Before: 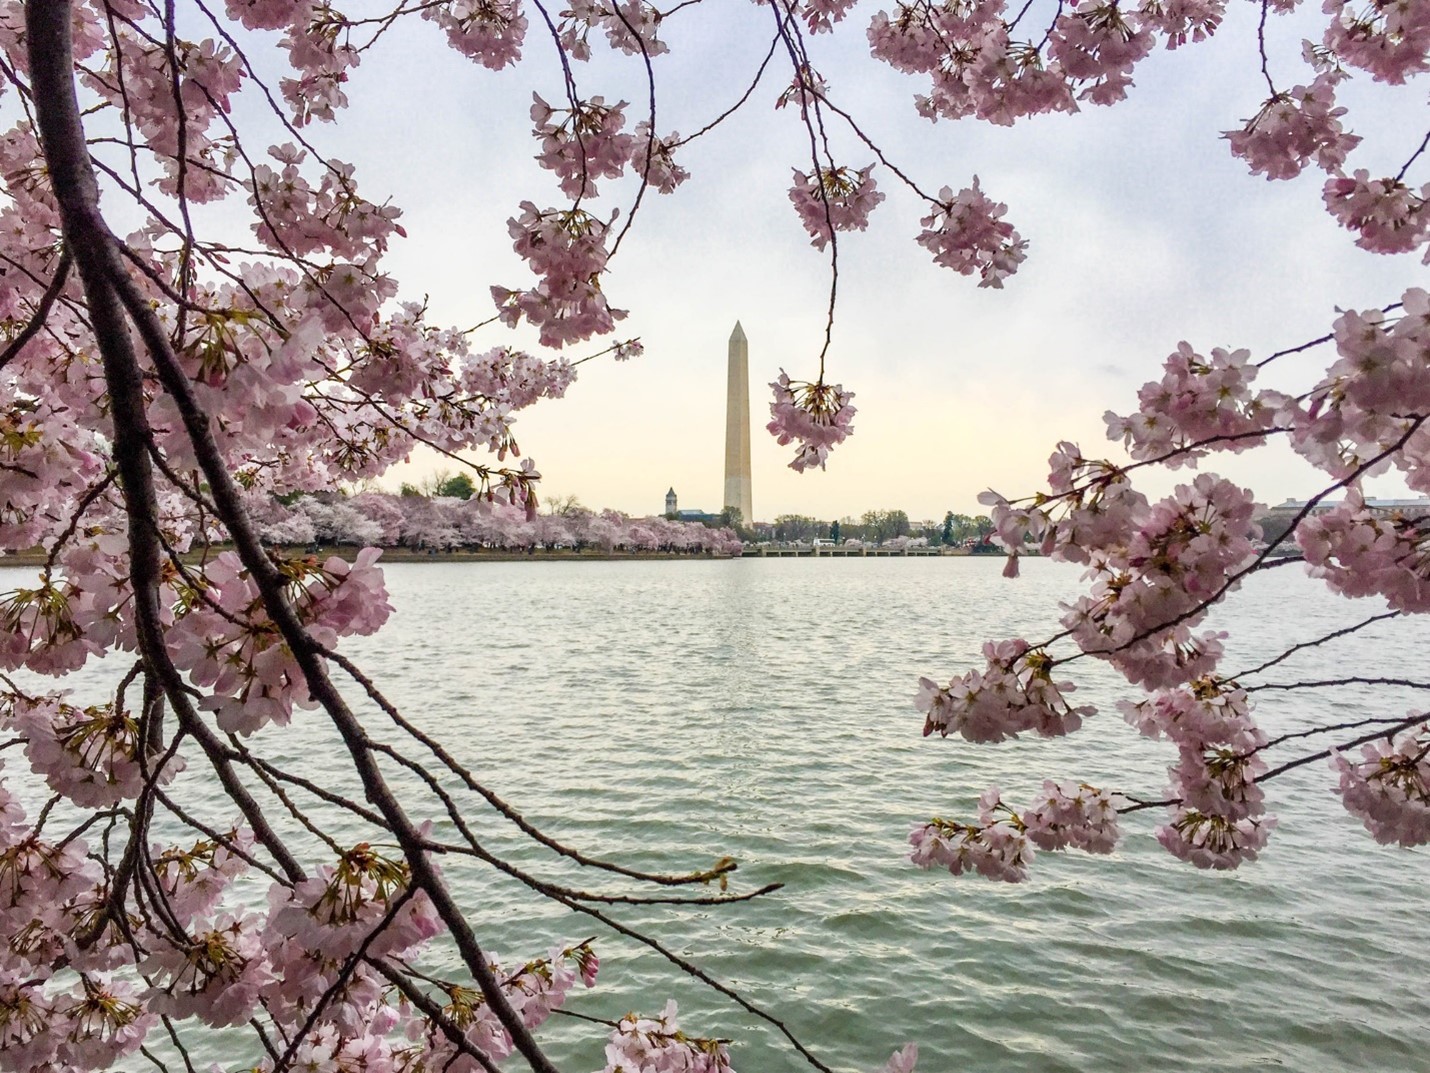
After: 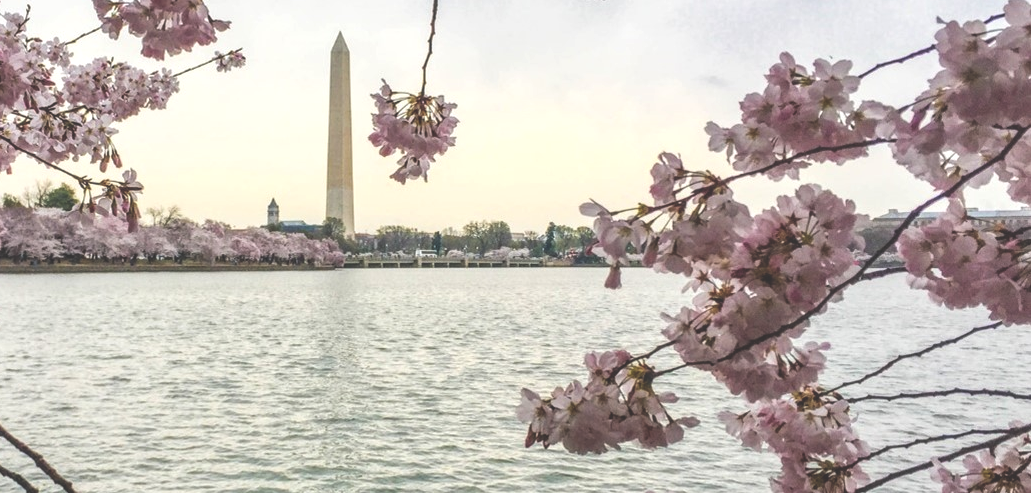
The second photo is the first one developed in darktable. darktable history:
crop and rotate: left 27.859%, top 26.946%, bottom 27.091%
local contrast: on, module defaults
base curve: preserve colors none
exposure: black level correction -0.042, exposure 0.061 EV, compensate highlight preservation false
